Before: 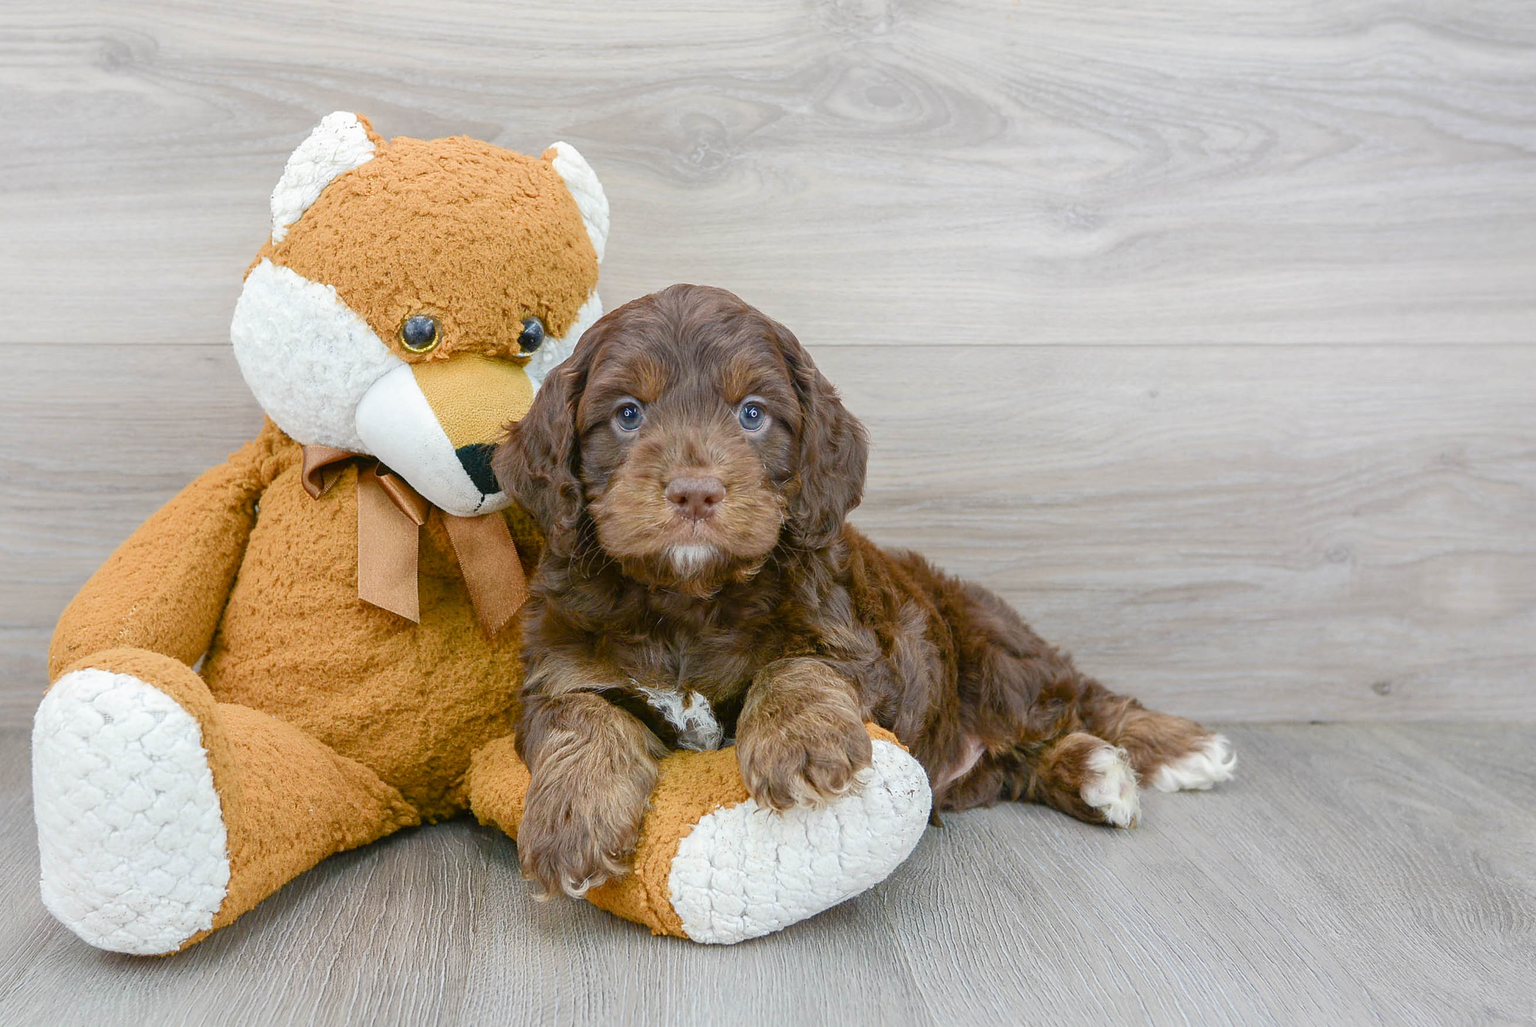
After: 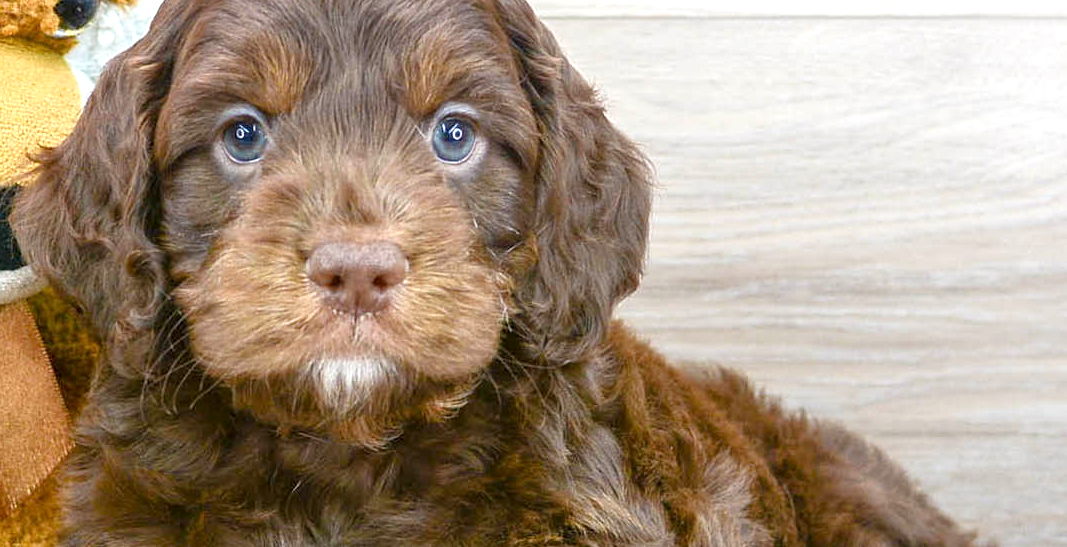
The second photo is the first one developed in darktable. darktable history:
crop: left 31.665%, top 32.662%, right 27.546%, bottom 36.049%
exposure: black level correction 0, exposure 0.691 EV, compensate exposure bias true, compensate highlight preservation false
local contrast: highlights 106%, shadows 102%, detail 119%, midtone range 0.2
